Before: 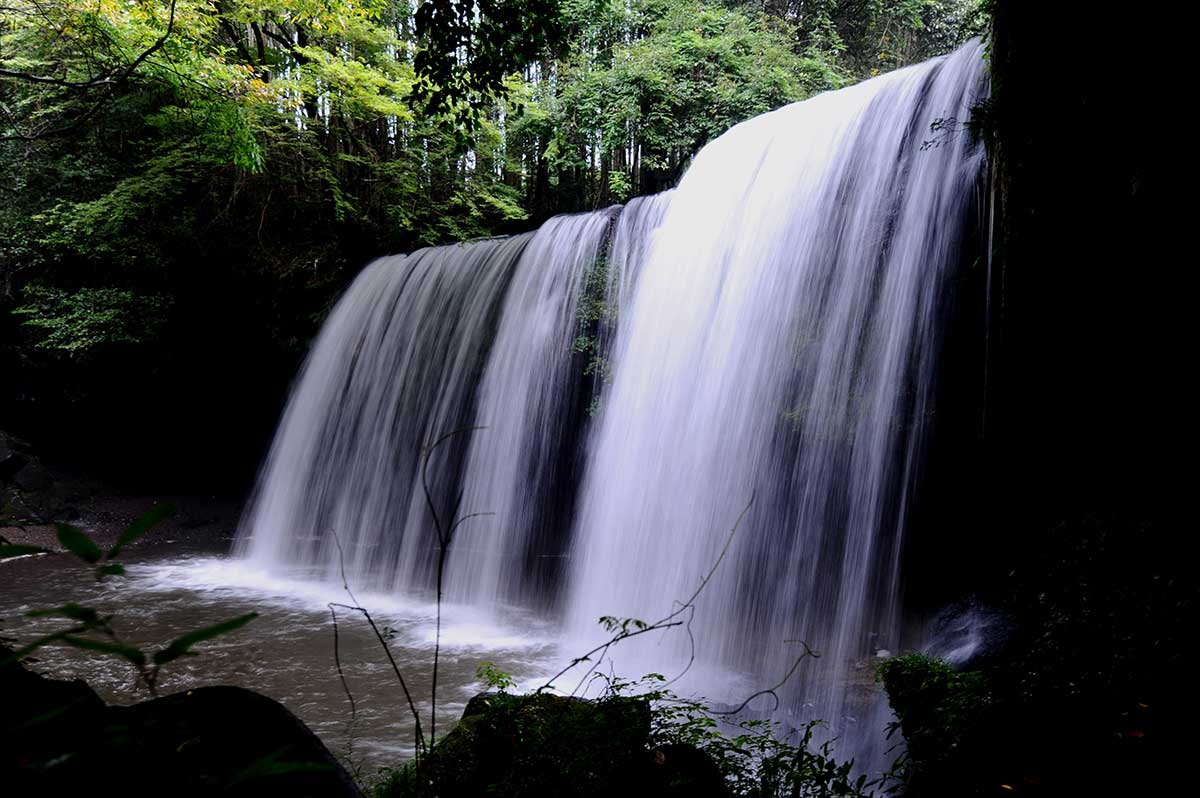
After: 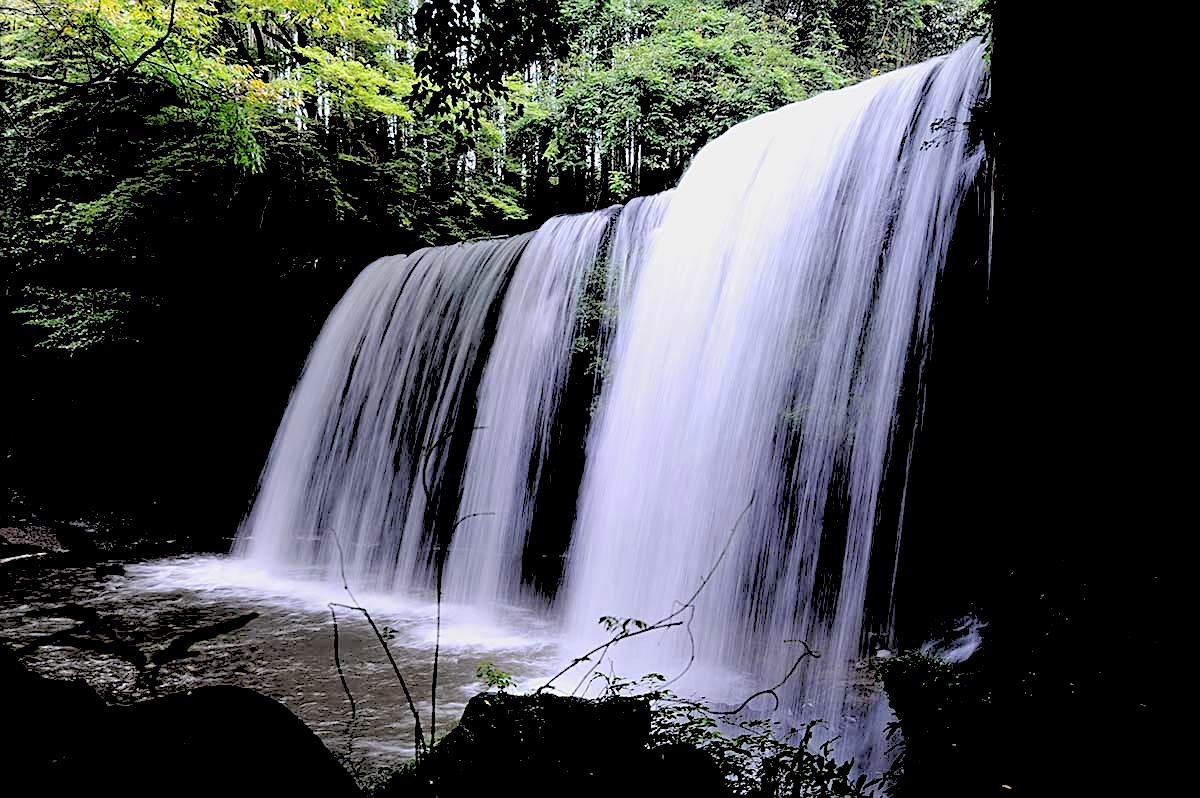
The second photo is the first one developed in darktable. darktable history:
rgb levels: levels [[0.027, 0.429, 0.996], [0, 0.5, 1], [0, 0.5, 1]]
sharpen: on, module defaults
